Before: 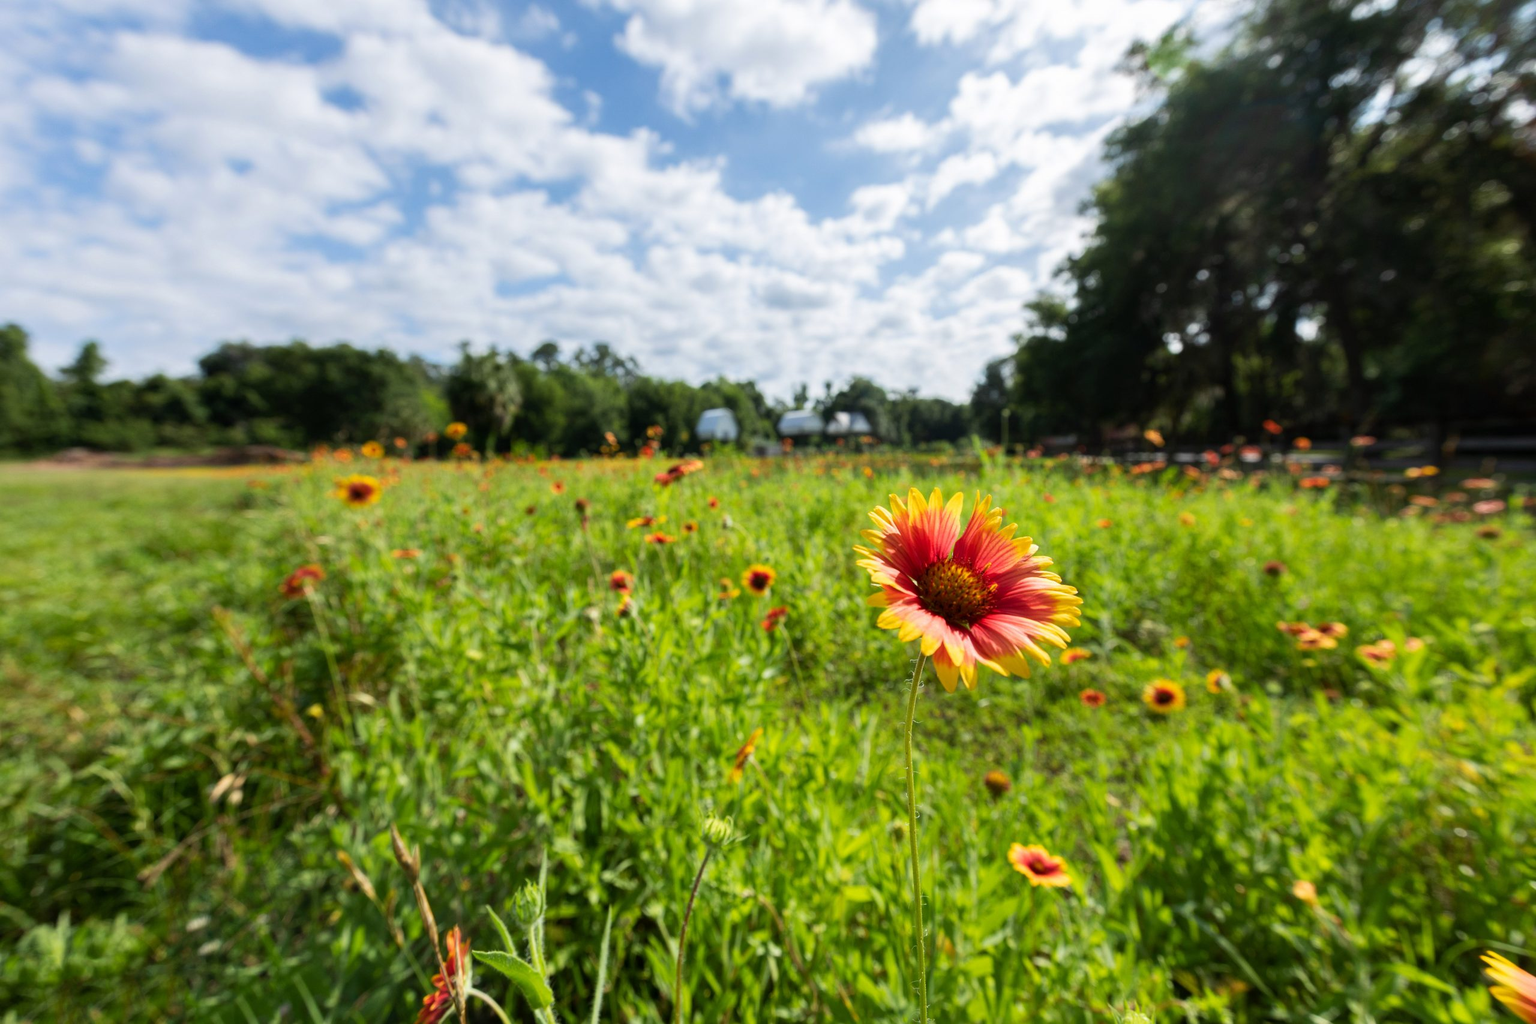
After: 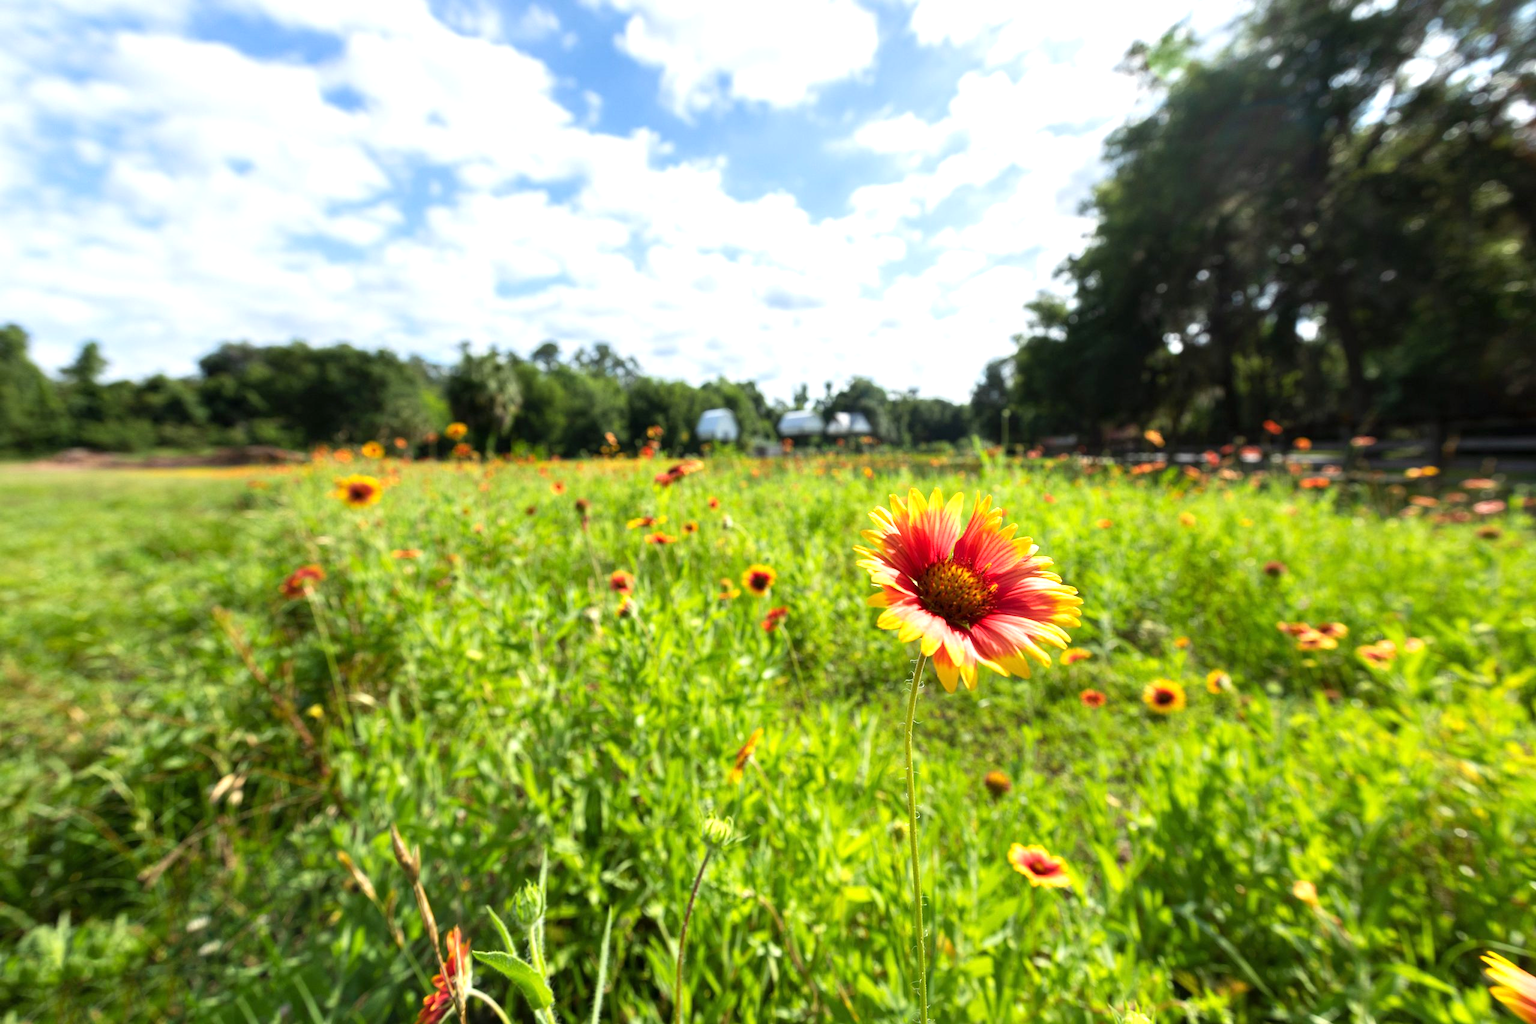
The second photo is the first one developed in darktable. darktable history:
exposure: exposure 0.656 EV, compensate highlight preservation false
